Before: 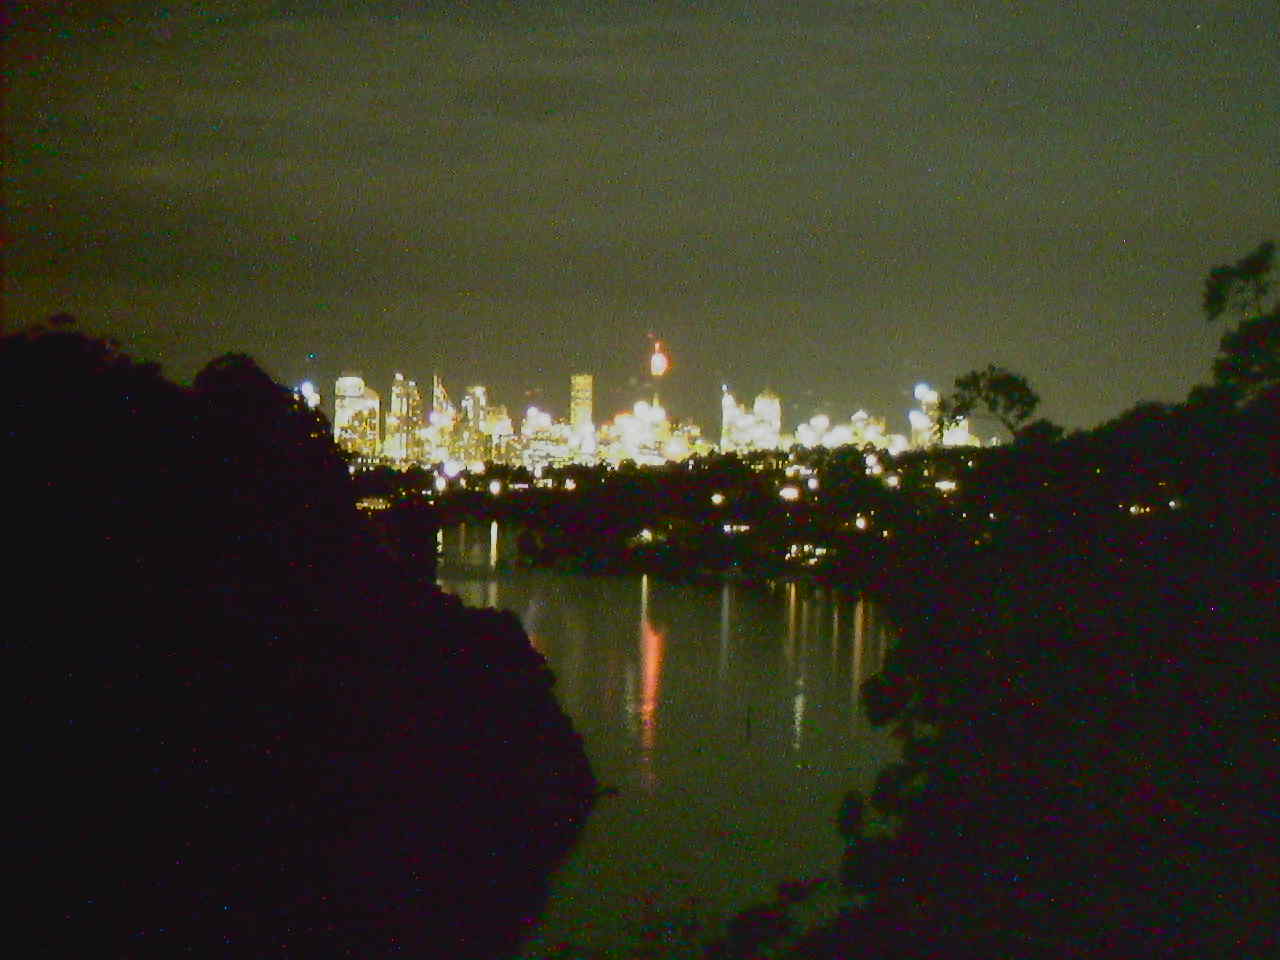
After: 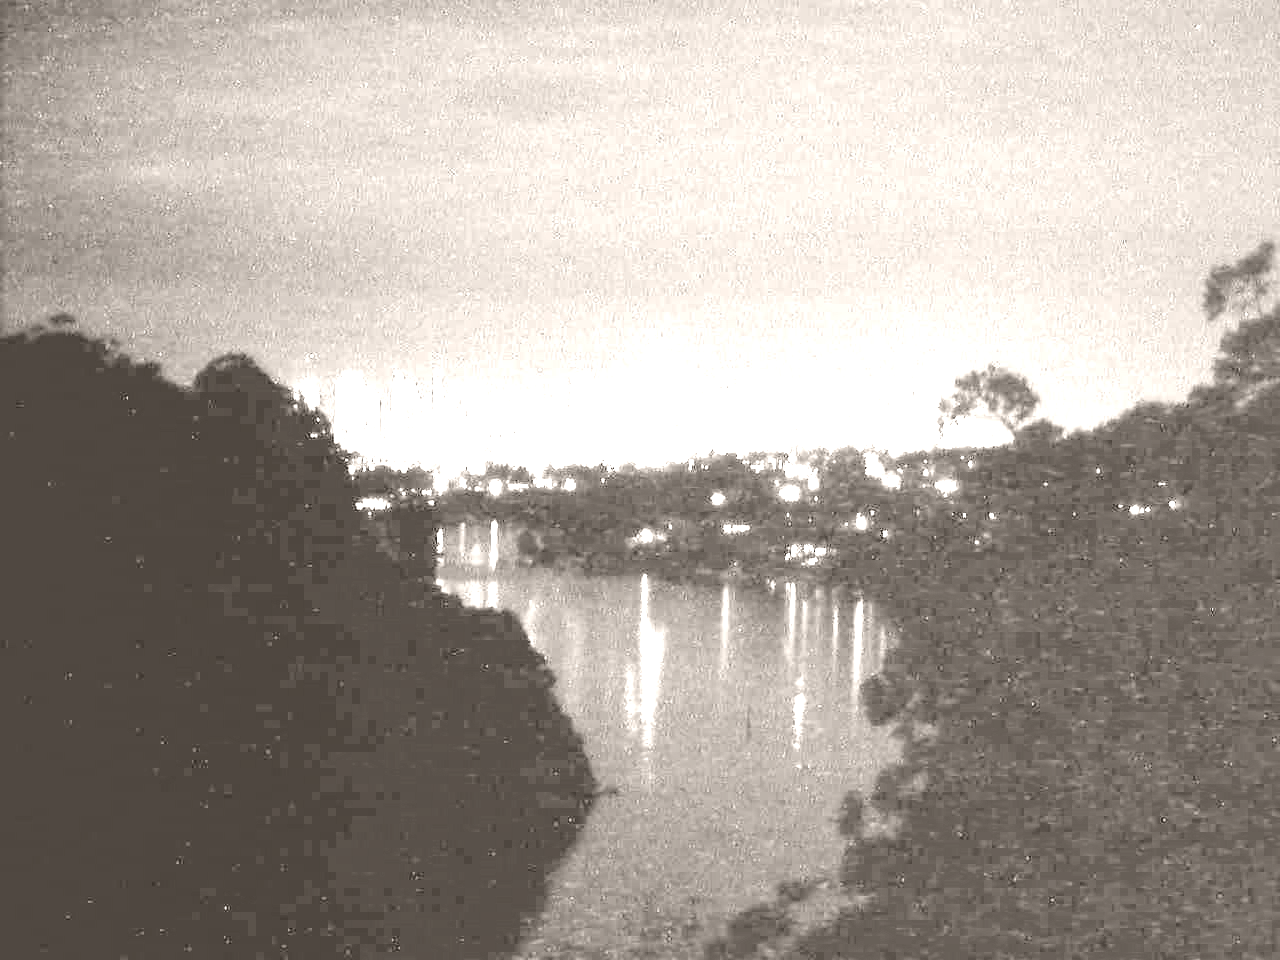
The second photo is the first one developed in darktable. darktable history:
exposure: black level correction 0.005, exposure 2.084 EV, compensate highlight preservation false
colorize: hue 34.49°, saturation 35.33%, source mix 100%, lightness 55%, version 1
